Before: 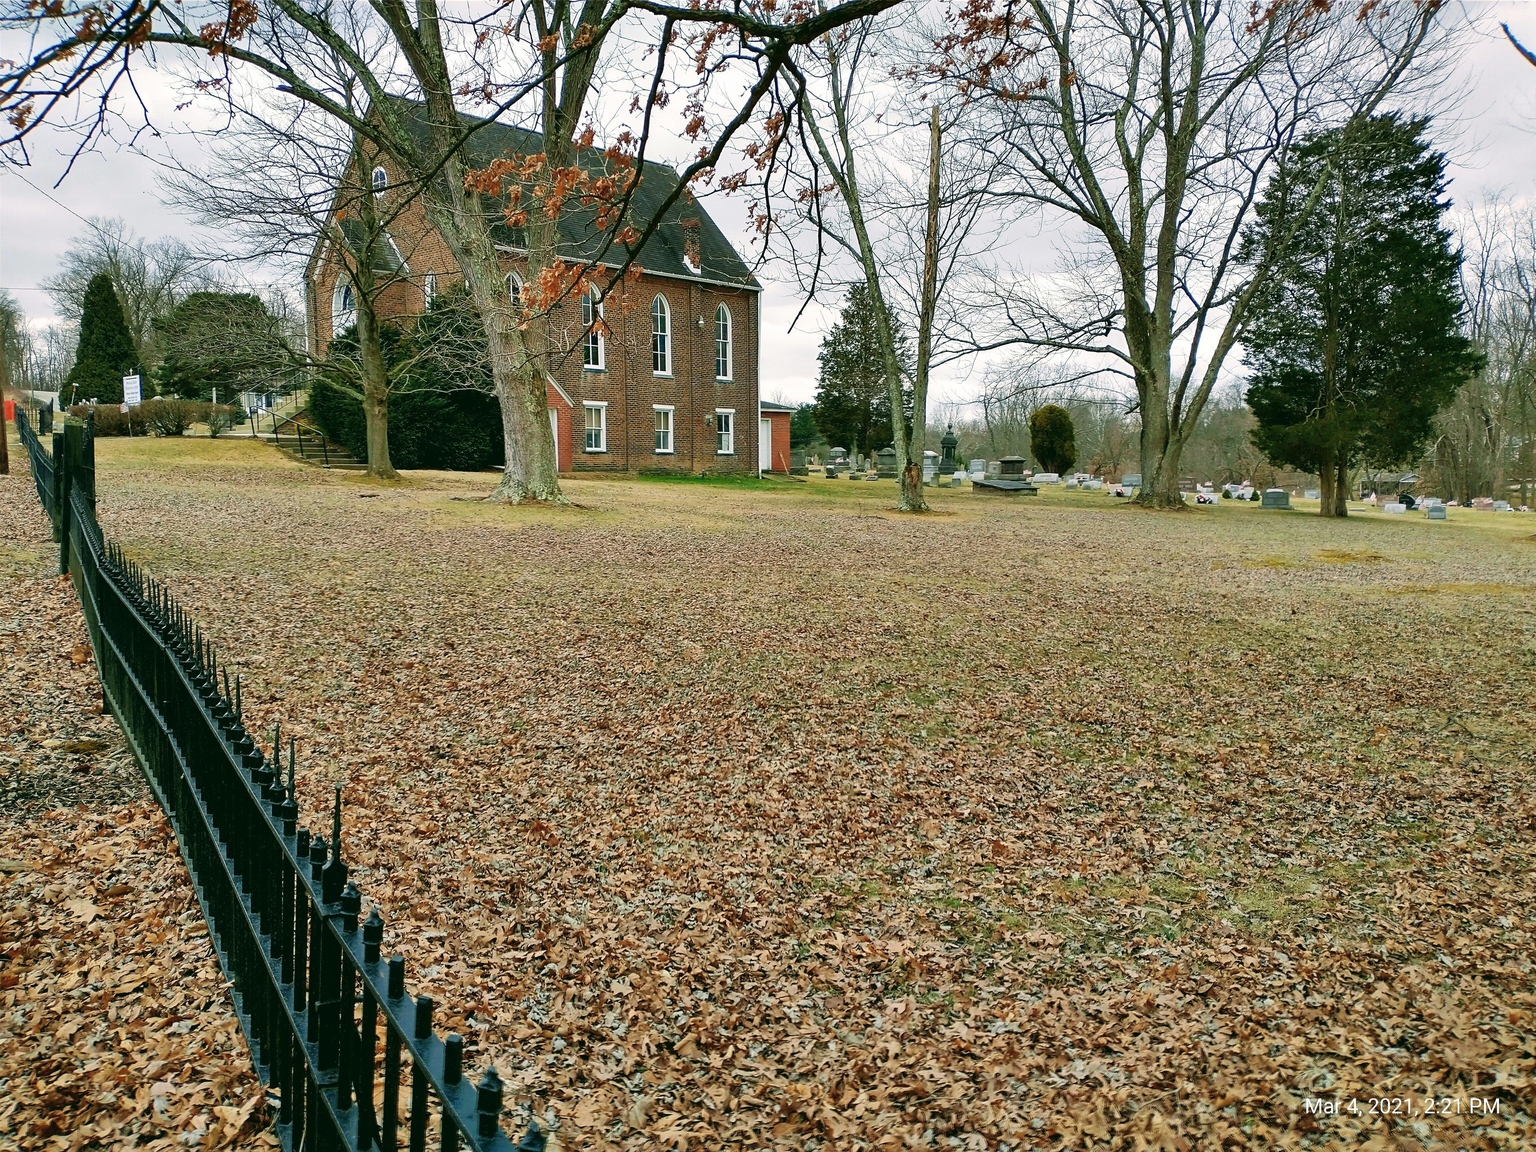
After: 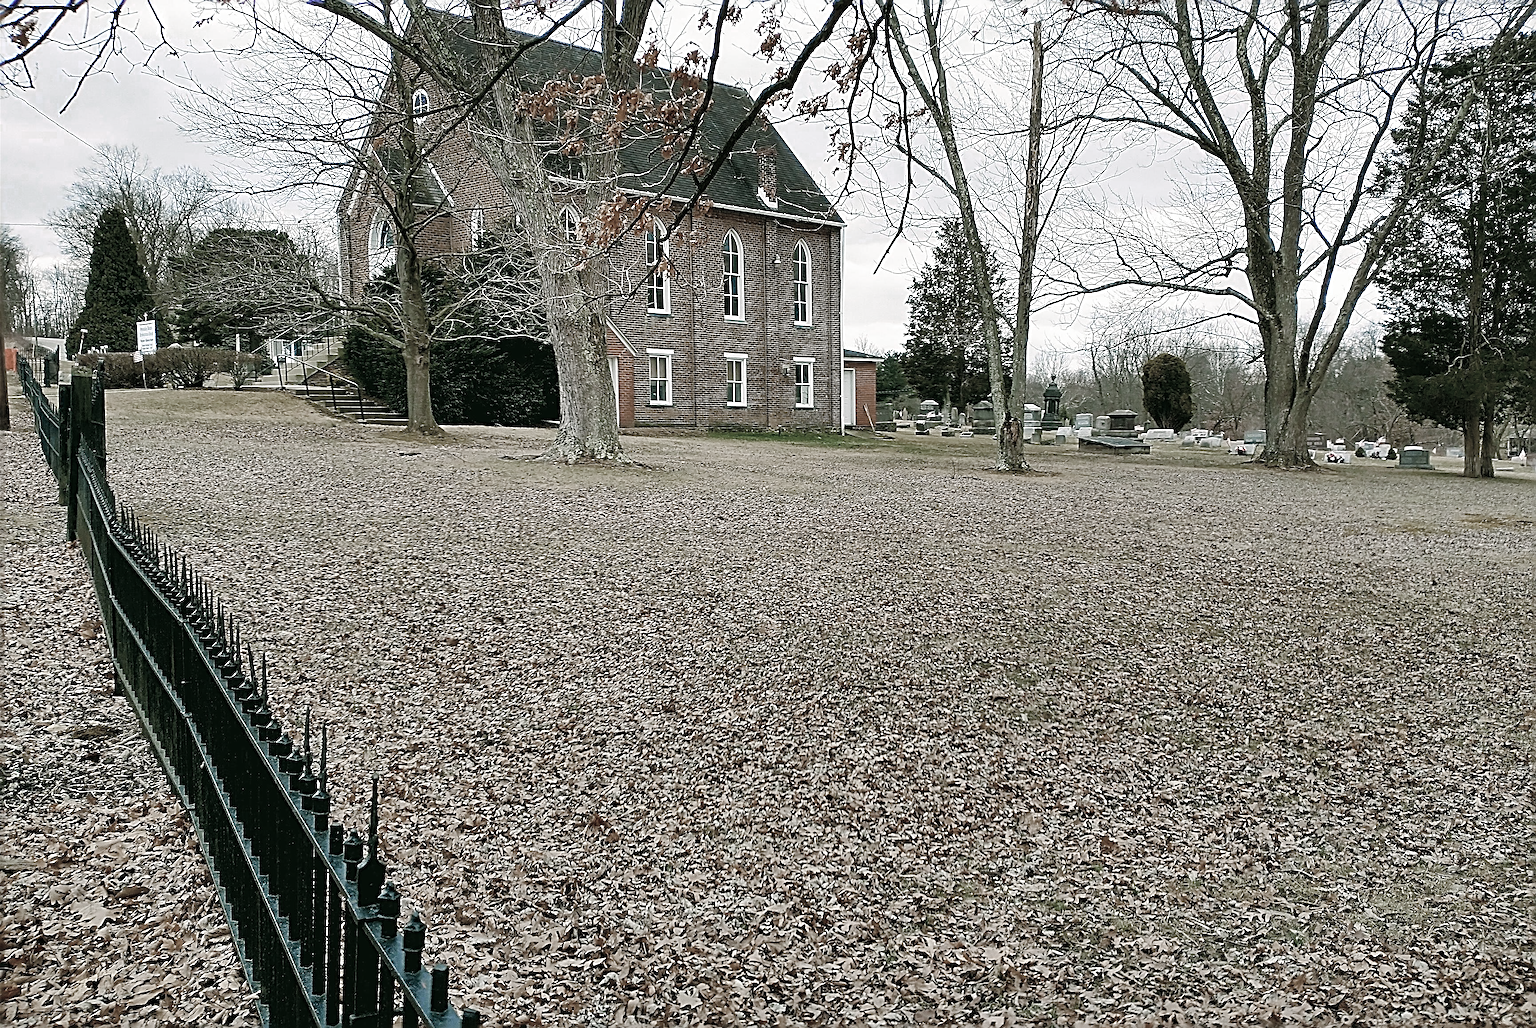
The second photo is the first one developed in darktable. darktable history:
color balance rgb: perceptual saturation grading › global saturation -0.144%, perceptual saturation grading › highlights -17.593%, perceptual saturation grading › mid-tones 33.051%, perceptual saturation grading › shadows 50.544%
crop: top 7.534%, right 9.787%, bottom 11.927%
color zones: curves: ch0 [(0, 0.613) (0.01, 0.613) (0.245, 0.448) (0.498, 0.529) (0.642, 0.665) (0.879, 0.777) (0.99, 0.613)]; ch1 [(0, 0.272) (0.219, 0.127) (0.724, 0.346)]
sharpen: radius 3.714, amount 0.937
